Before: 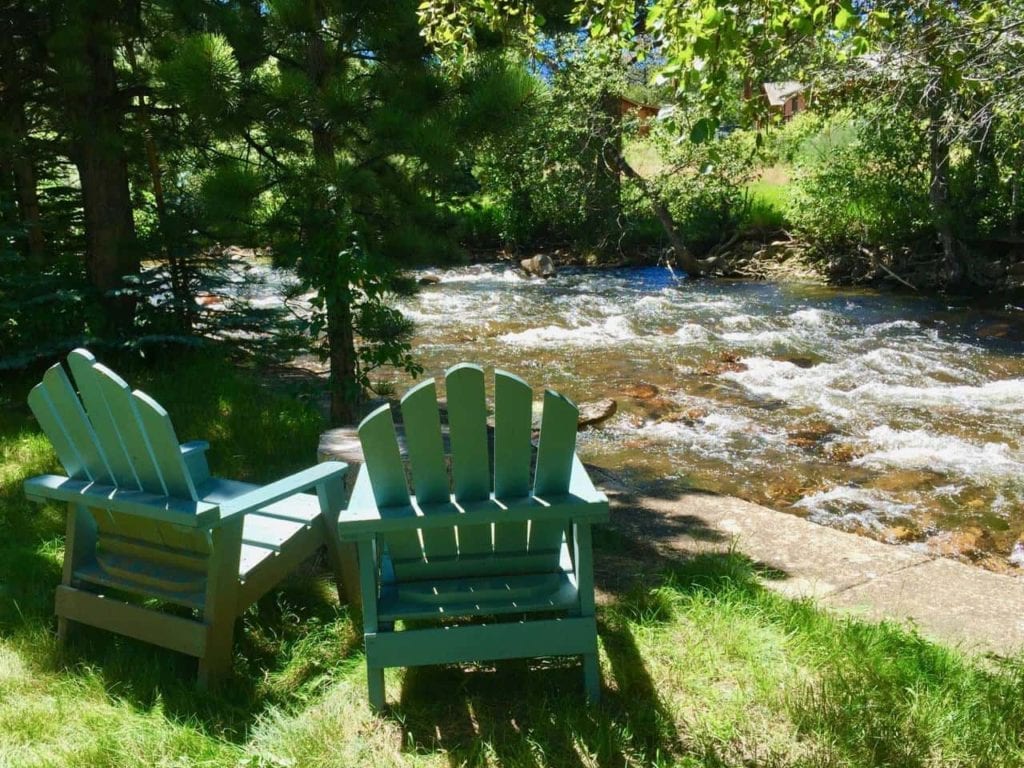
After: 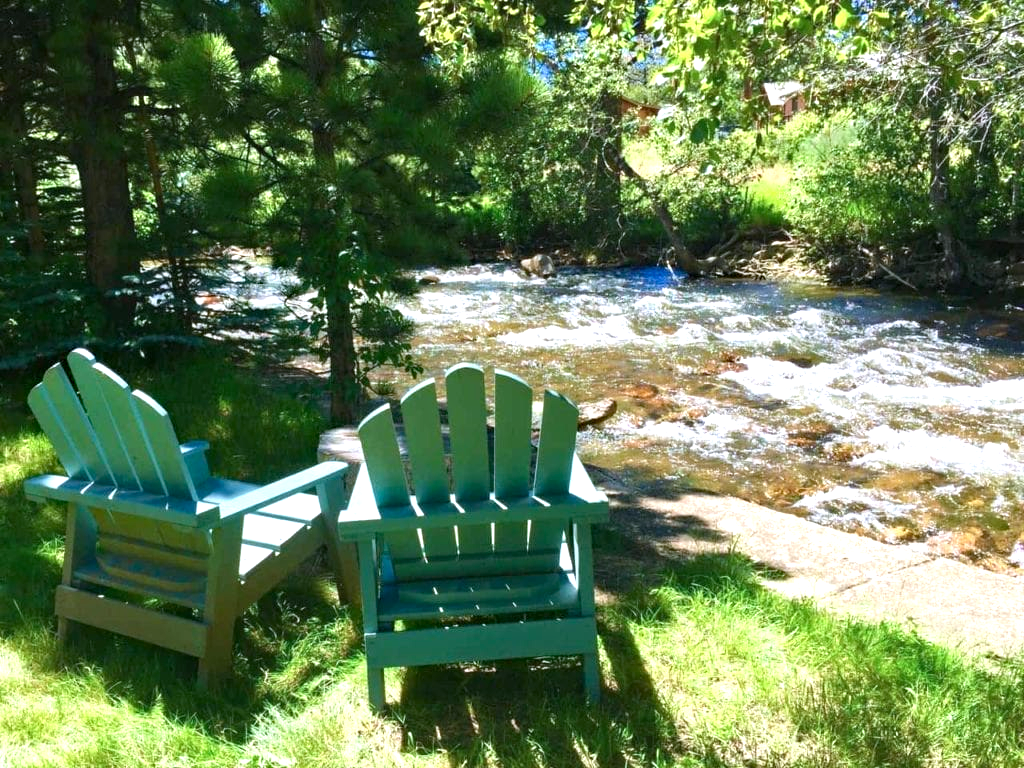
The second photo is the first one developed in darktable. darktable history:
exposure: exposure 0.785 EV, compensate highlight preservation false
haze removal: compatibility mode true, adaptive false
color calibration: illuminant as shot in camera, x 0.358, y 0.373, temperature 4628.91 K
tone equalizer: on, module defaults
